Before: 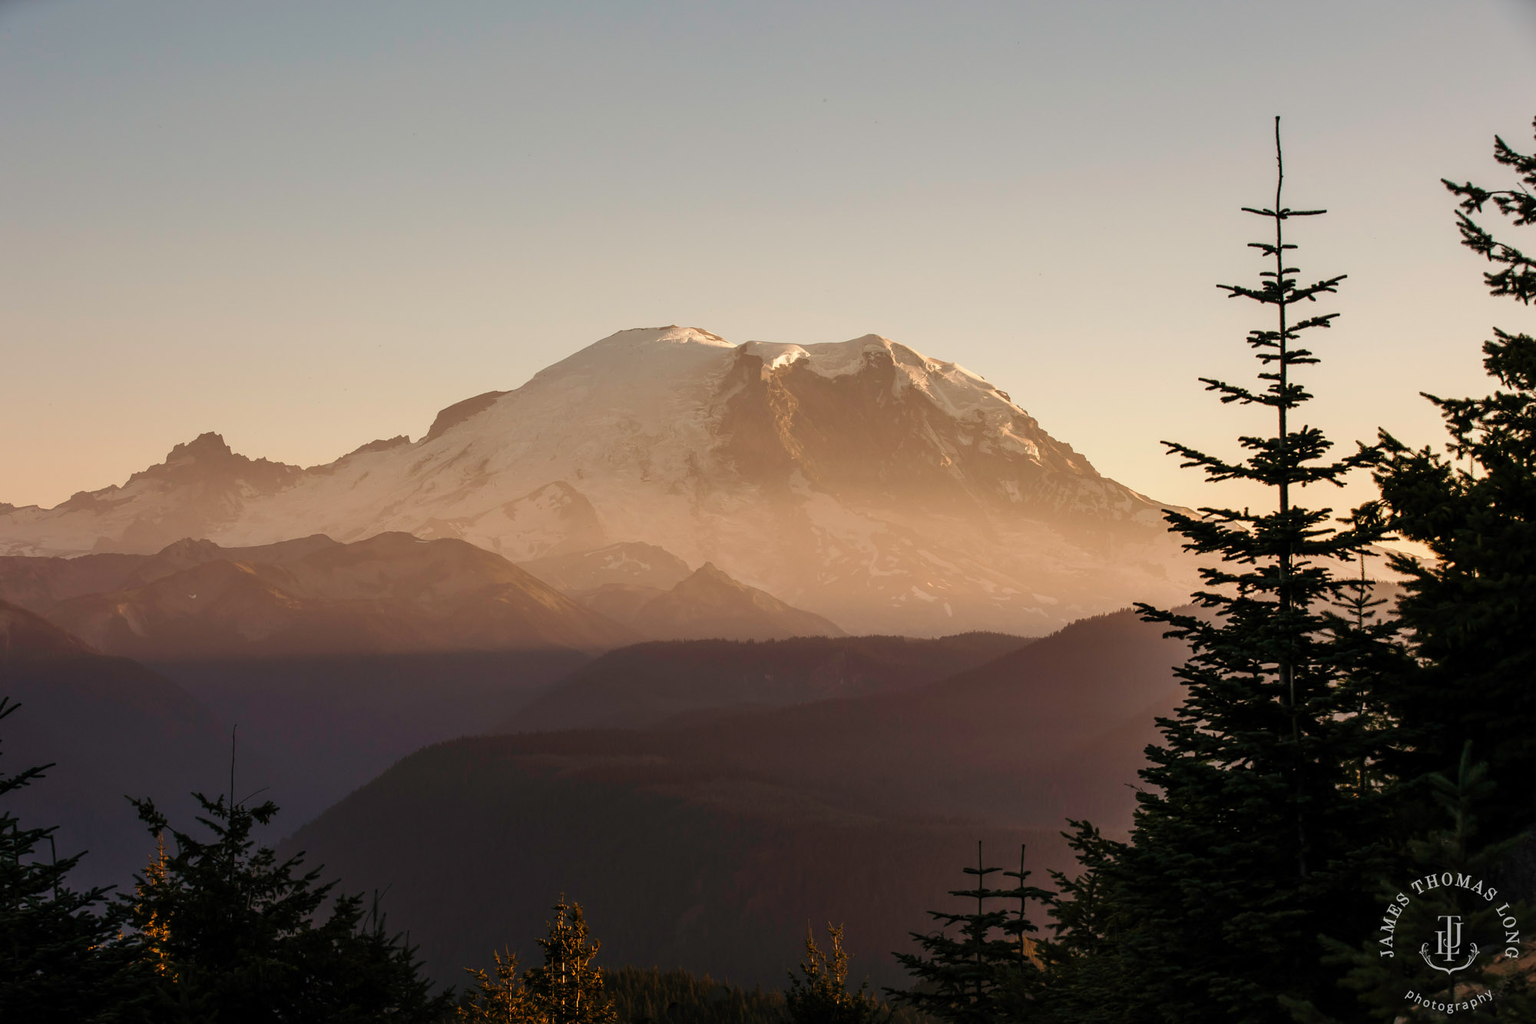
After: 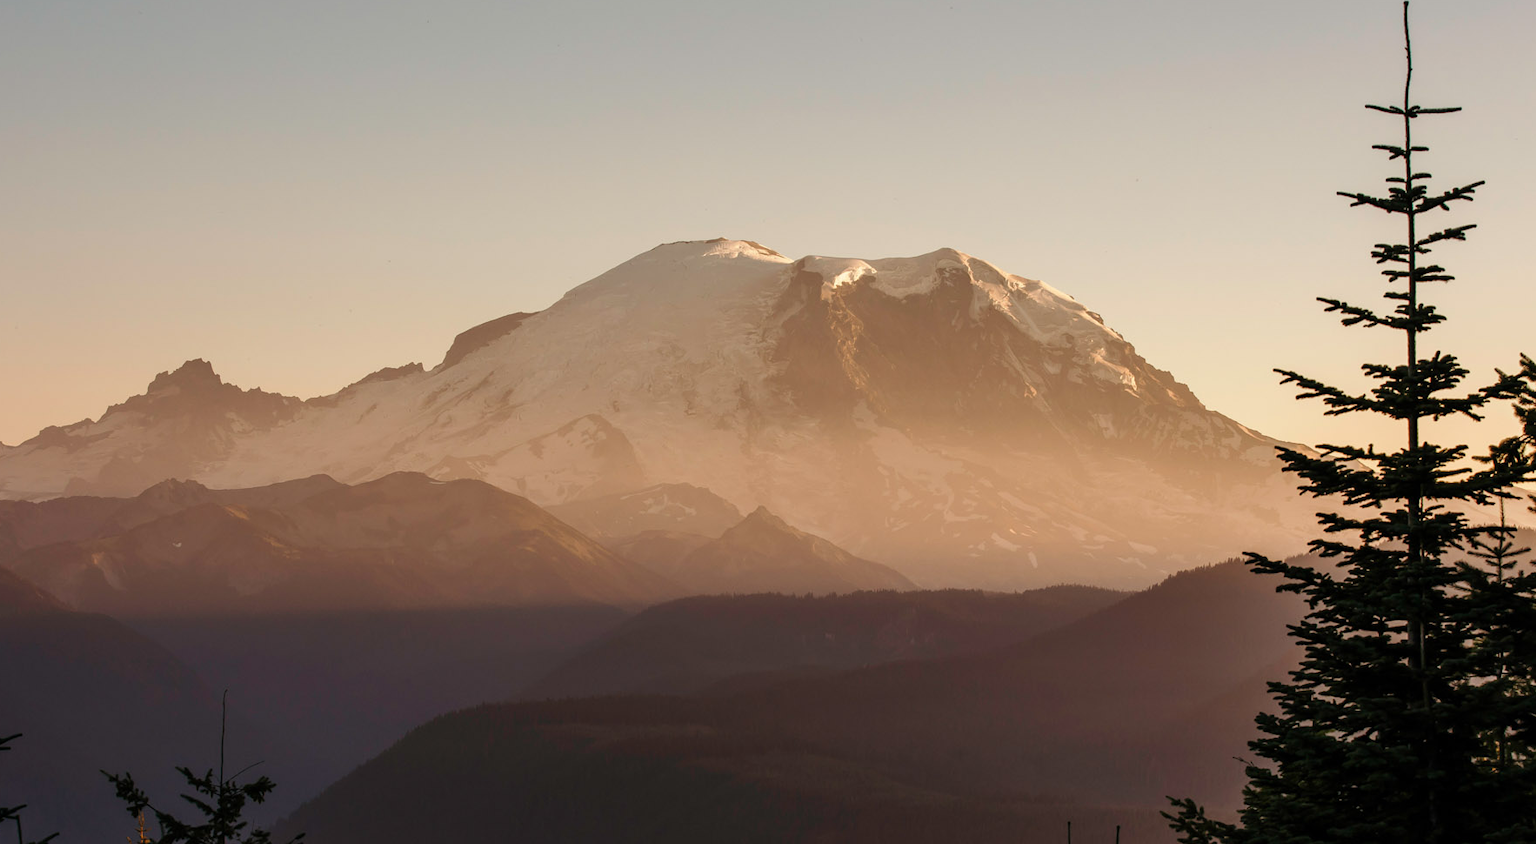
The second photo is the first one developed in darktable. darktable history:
crop and rotate: left 2.396%, top 11.267%, right 9.279%, bottom 15.834%
